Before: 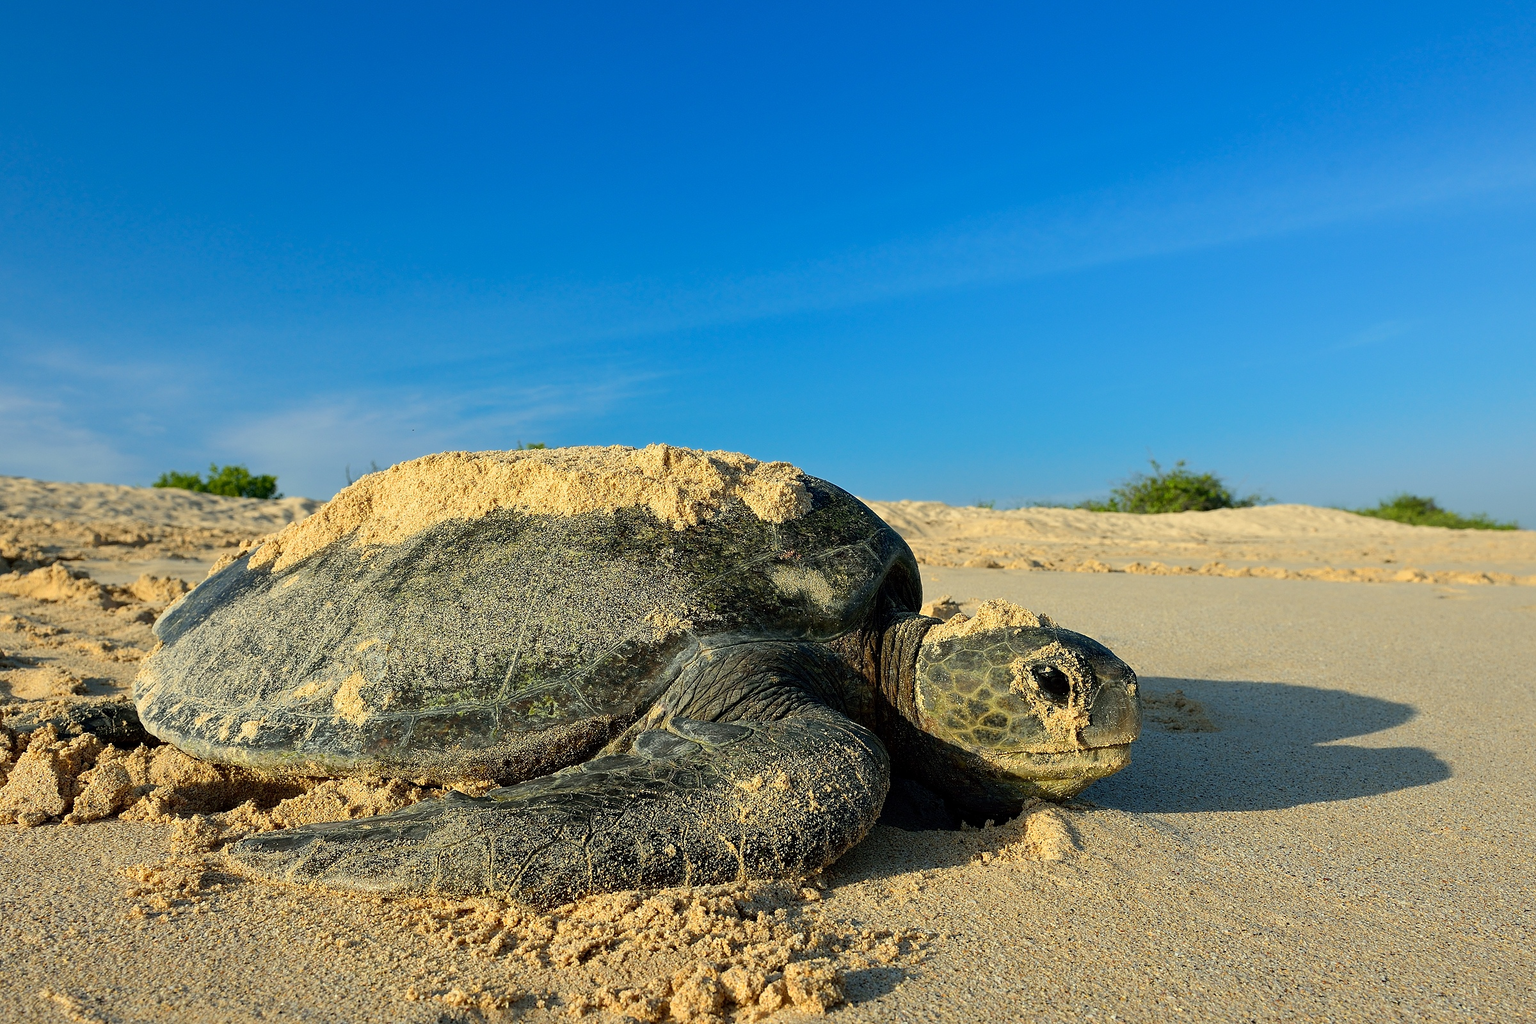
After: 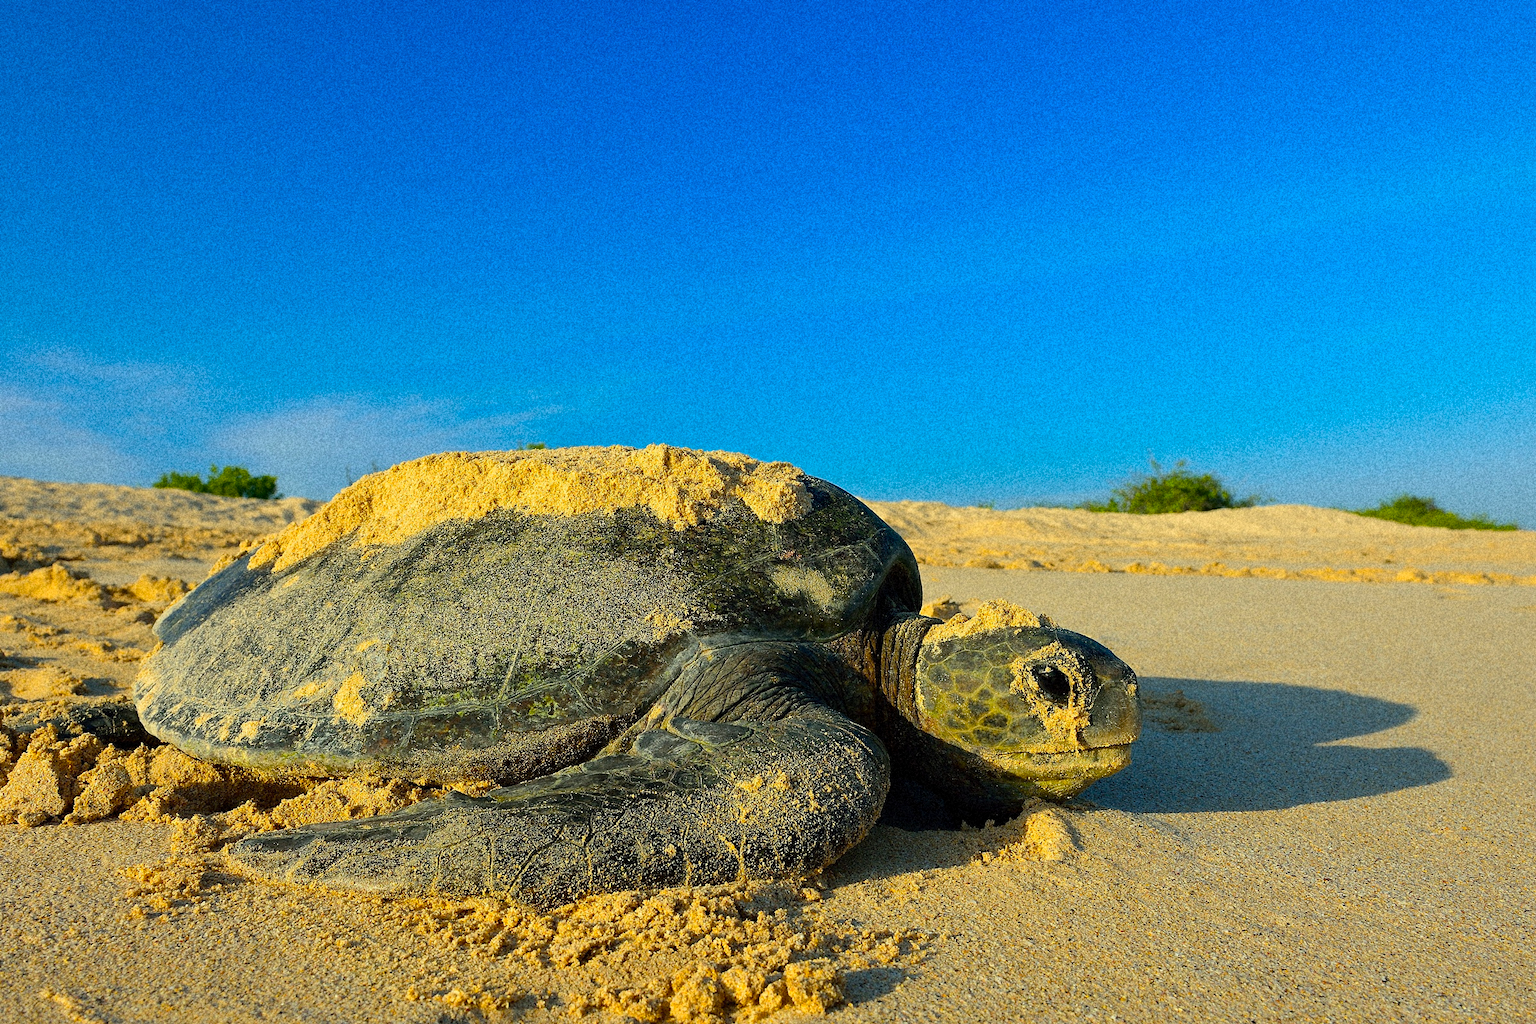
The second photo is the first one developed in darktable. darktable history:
contrast equalizer: y [[0.5 ×4, 0.467, 0.376], [0.5 ×6], [0.5 ×6], [0 ×6], [0 ×6]]
color balance rgb: perceptual saturation grading › global saturation 30%, global vibrance 20%
grain: coarseness 14.49 ISO, strength 48.04%, mid-tones bias 35%
